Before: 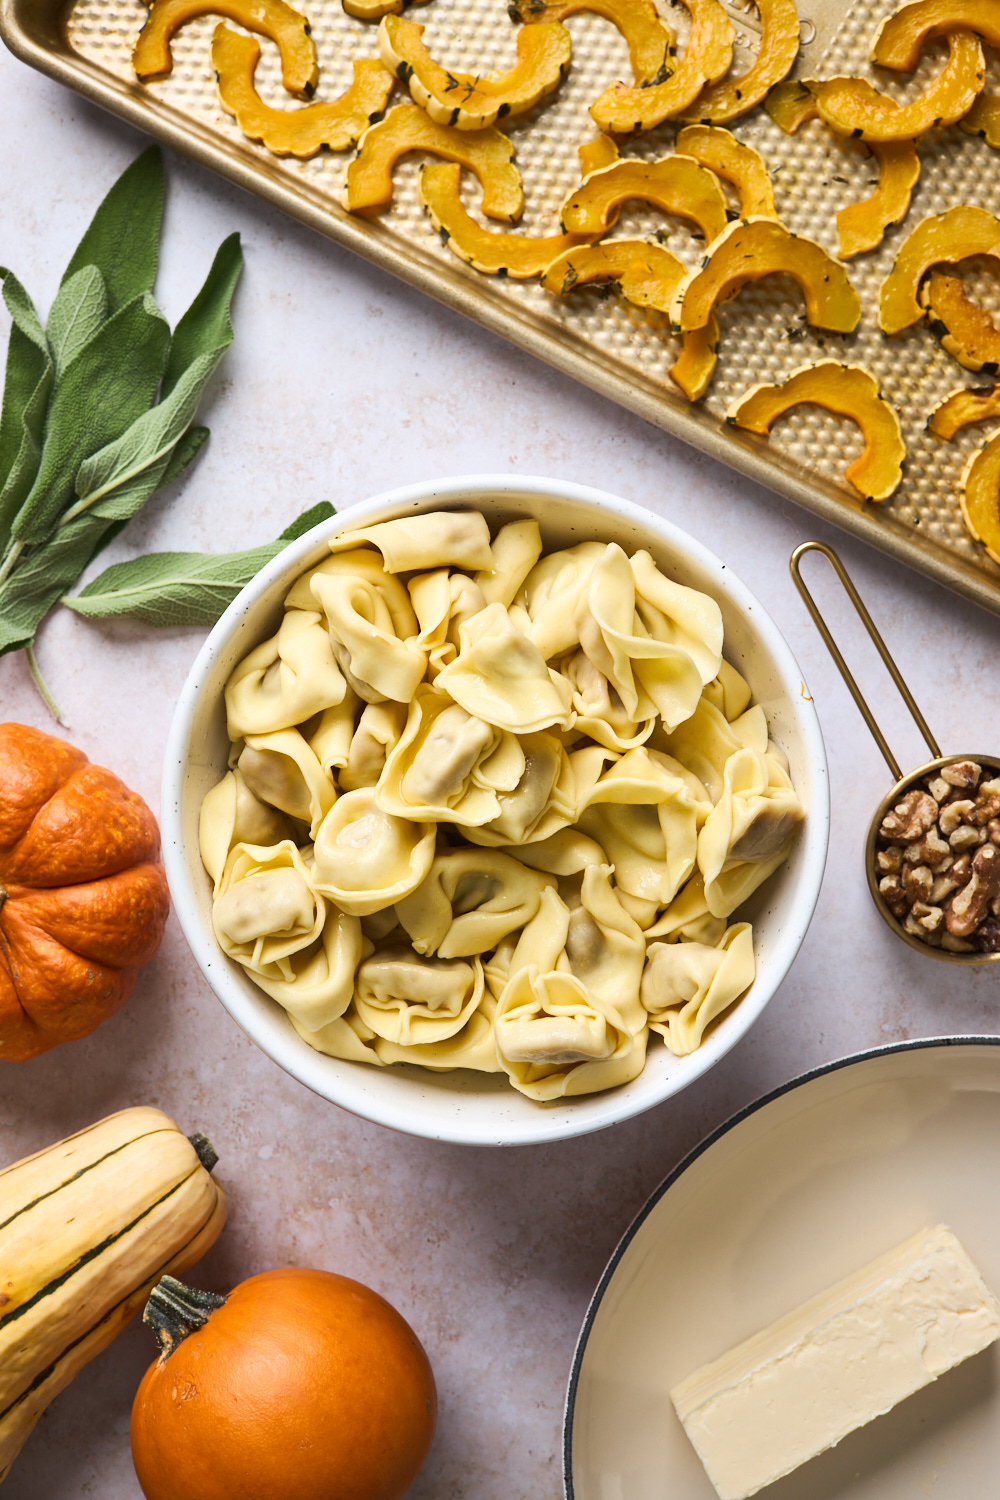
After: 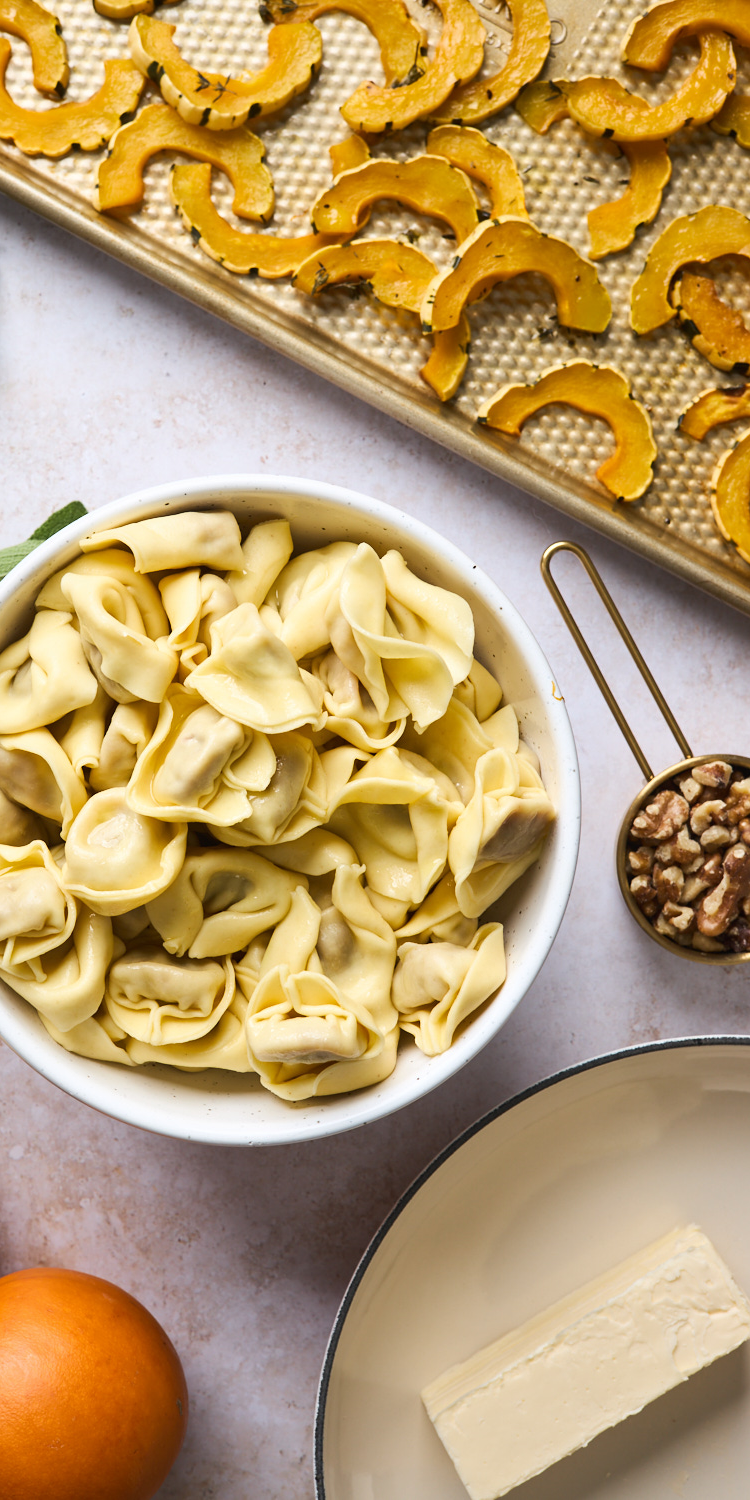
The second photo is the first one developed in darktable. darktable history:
crop and rotate: left 24.996%
tone equalizer: edges refinement/feathering 500, mask exposure compensation -1.57 EV, preserve details no
